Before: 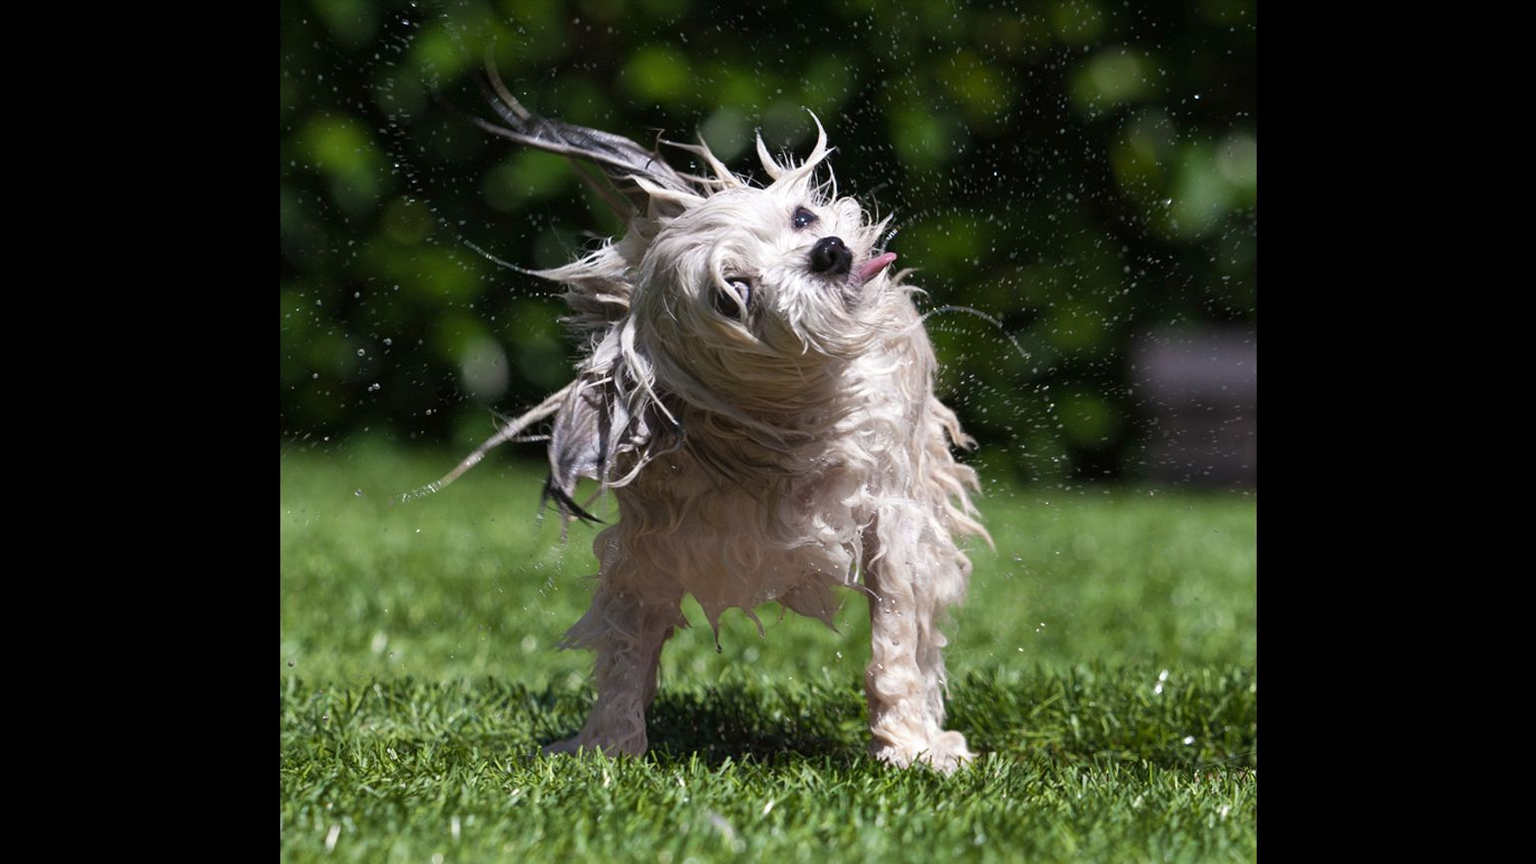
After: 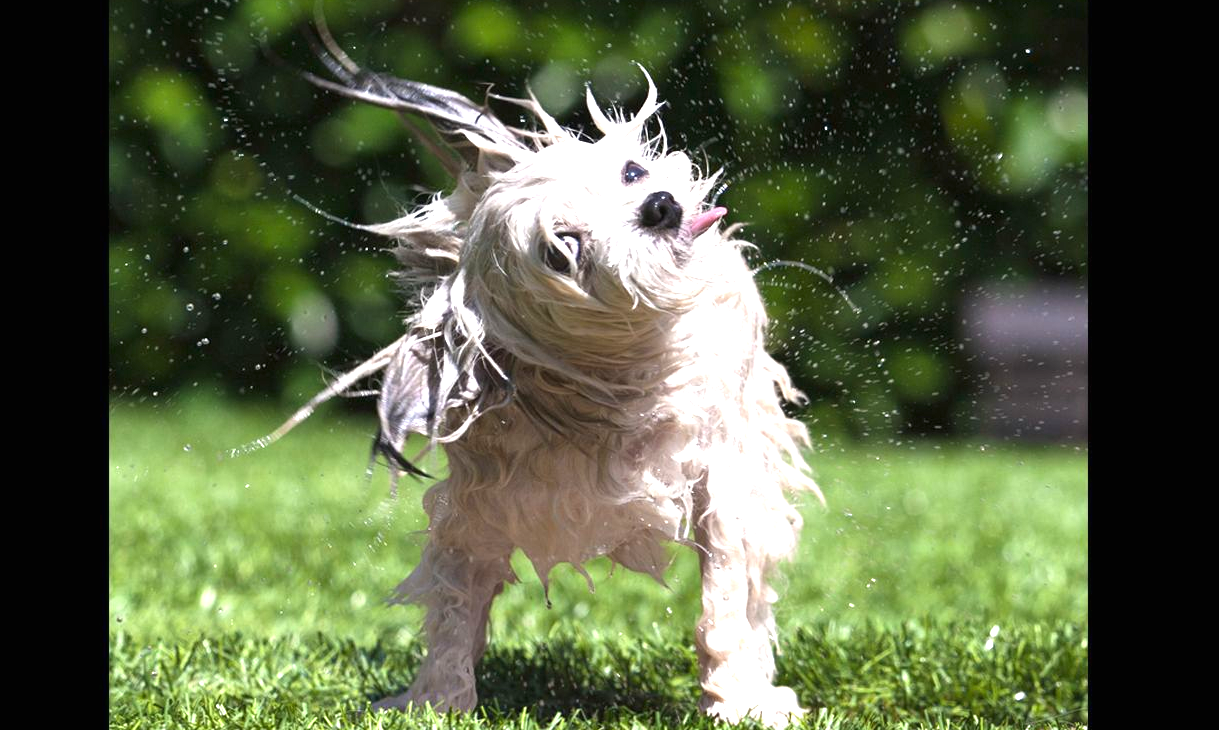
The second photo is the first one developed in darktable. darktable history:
crop: left 11.225%, top 5.381%, right 9.565%, bottom 10.314%
exposure: black level correction 0, exposure 1.2 EV, compensate highlight preservation false
